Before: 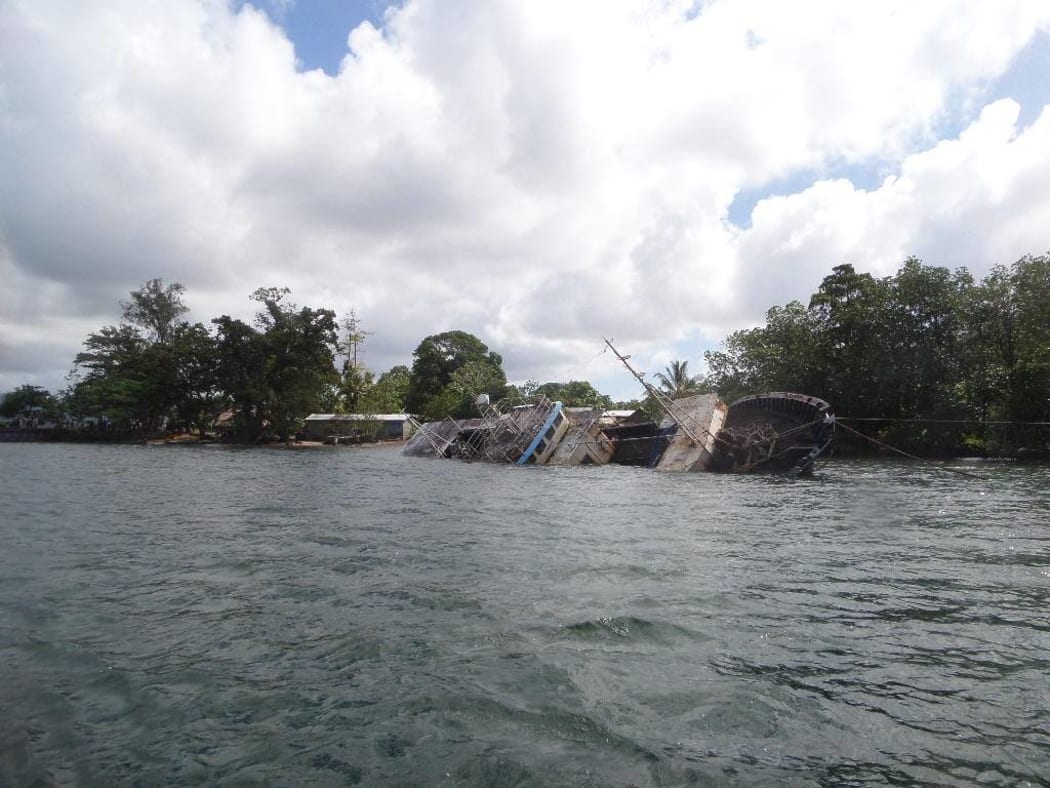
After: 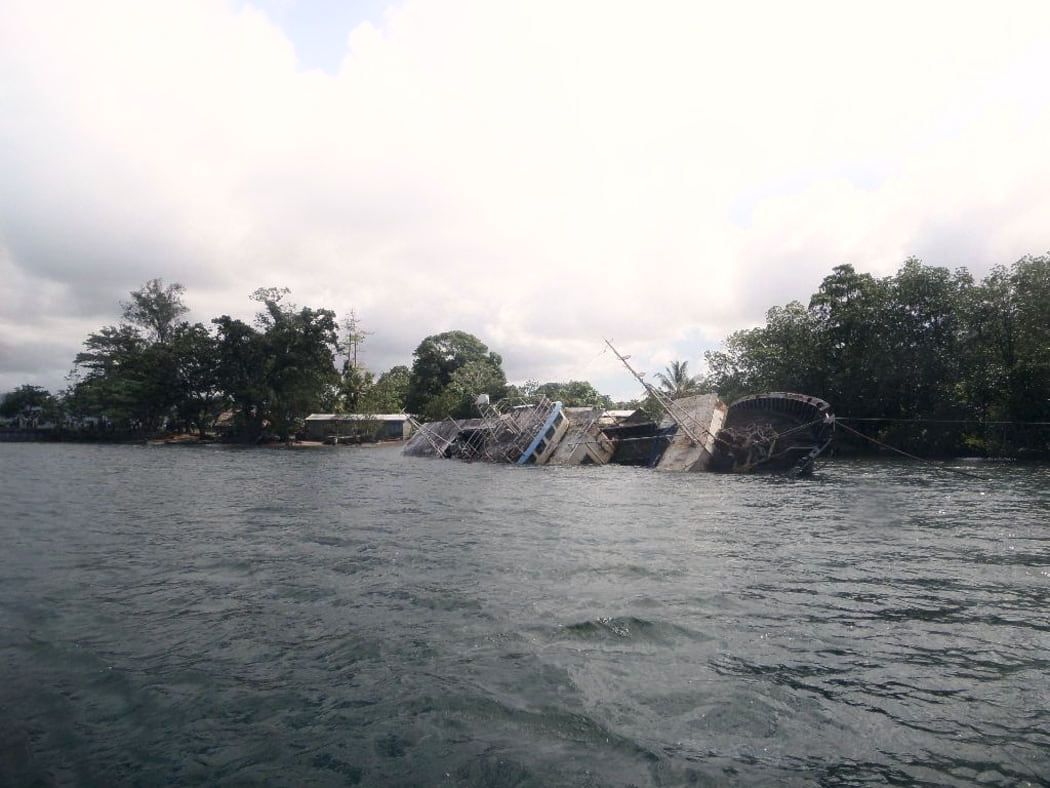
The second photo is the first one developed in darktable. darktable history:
color correction: highlights a* 2.75, highlights b* 5, shadows a* -2.04, shadows b* -4.84, saturation 0.8
color zones: curves: ch0 [(0.25, 0.5) (0.428, 0.473) (0.75, 0.5)]; ch1 [(0.243, 0.479) (0.398, 0.452) (0.75, 0.5)]
shadows and highlights: shadows -90, highlights 90, soften with gaussian
